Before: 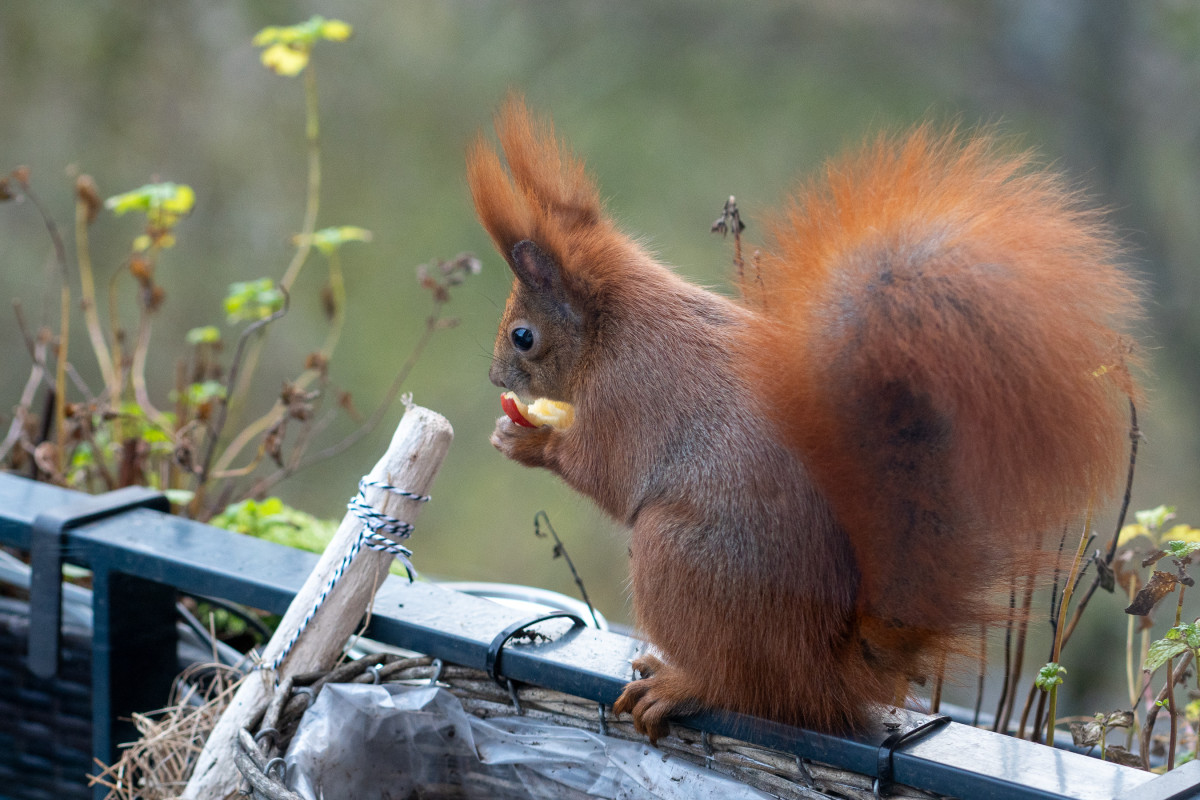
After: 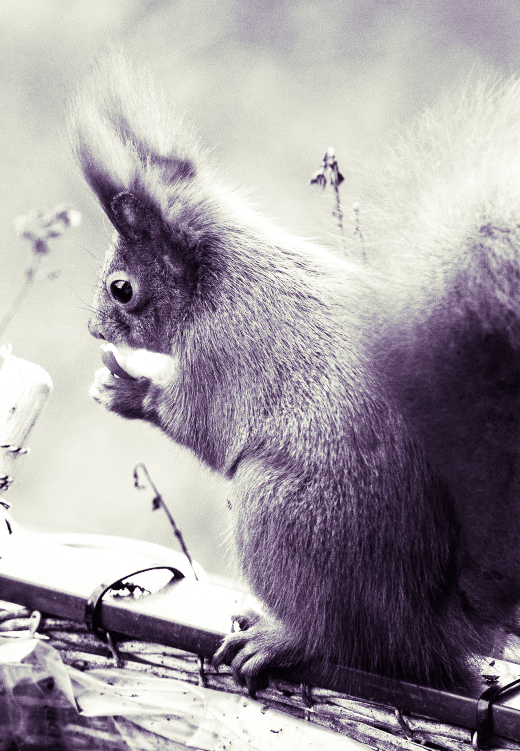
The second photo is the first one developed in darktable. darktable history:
shadows and highlights: shadows -10, white point adjustment 1.5, highlights 10
tone equalizer: -8 EV -0.75 EV, -7 EV -0.7 EV, -6 EV -0.6 EV, -5 EV -0.4 EV, -3 EV 0.4 EV, -2 EV 0.6 EV, -1 EV 0.7 EV, +0 EV 0.75 EV, edges refinement/feathering 500, mask exposure compensation -1.57 EV, preserve details no
base curve: curves: ch0 [(0, 0.003) (0.001, 0.002) (0.006, 0.004) (0.02, 0.022) (0.048, 0.086) (0.094, 0.234) (0.162, 0.431) (0.258, 0.629) (0.385, 0.8) (0.548, 0.918) (0.751, 0.988) (1, 1)], preserve colors none
split-toning: shadows › hue 266.4°, shadows › saturation 0.4, highlights › hue 61.2°, highlights › saturation 0.3, compress 0%
crop: left 33.452%, top 6.025%, right 23.155%
monochrome: a 32, b 64, size 2.3
white balance: red 0.98, blue 1.034
